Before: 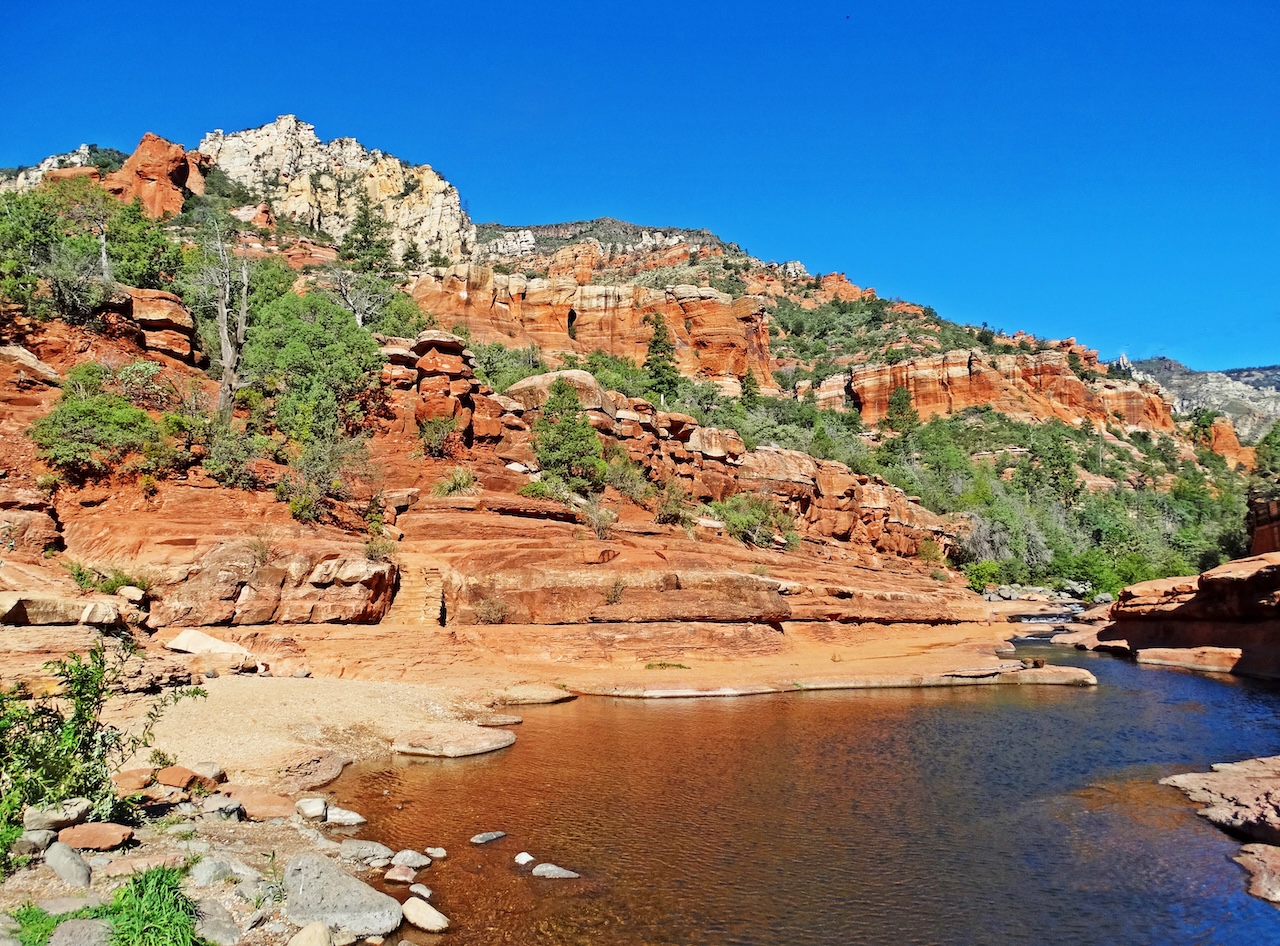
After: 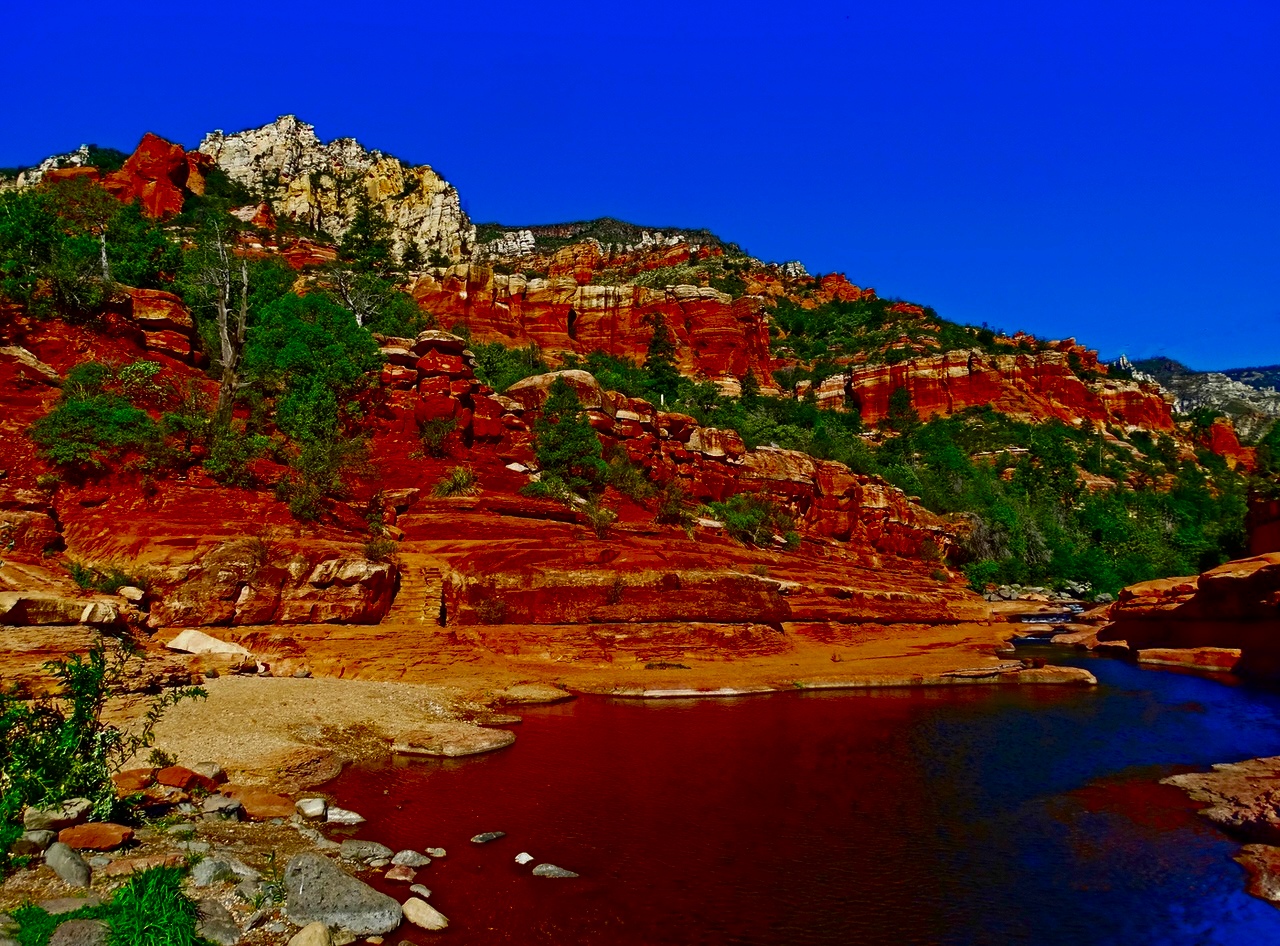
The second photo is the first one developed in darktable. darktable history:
contrast brightness saturation: brightness -1, saturation 1
fill light: on, module defaults
